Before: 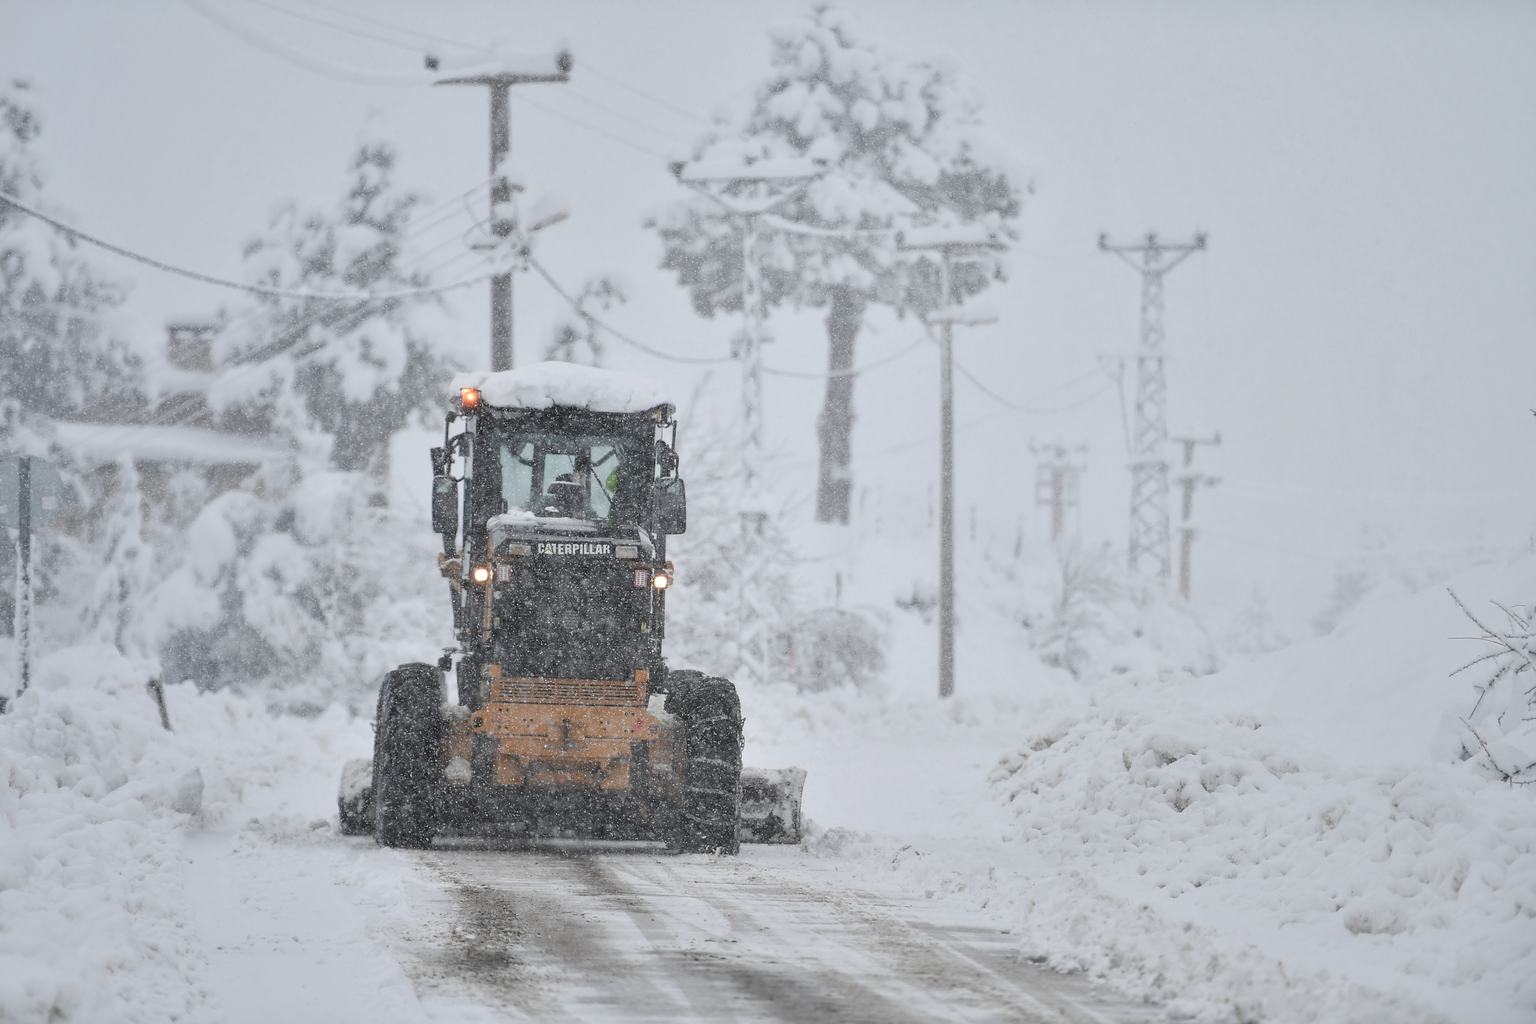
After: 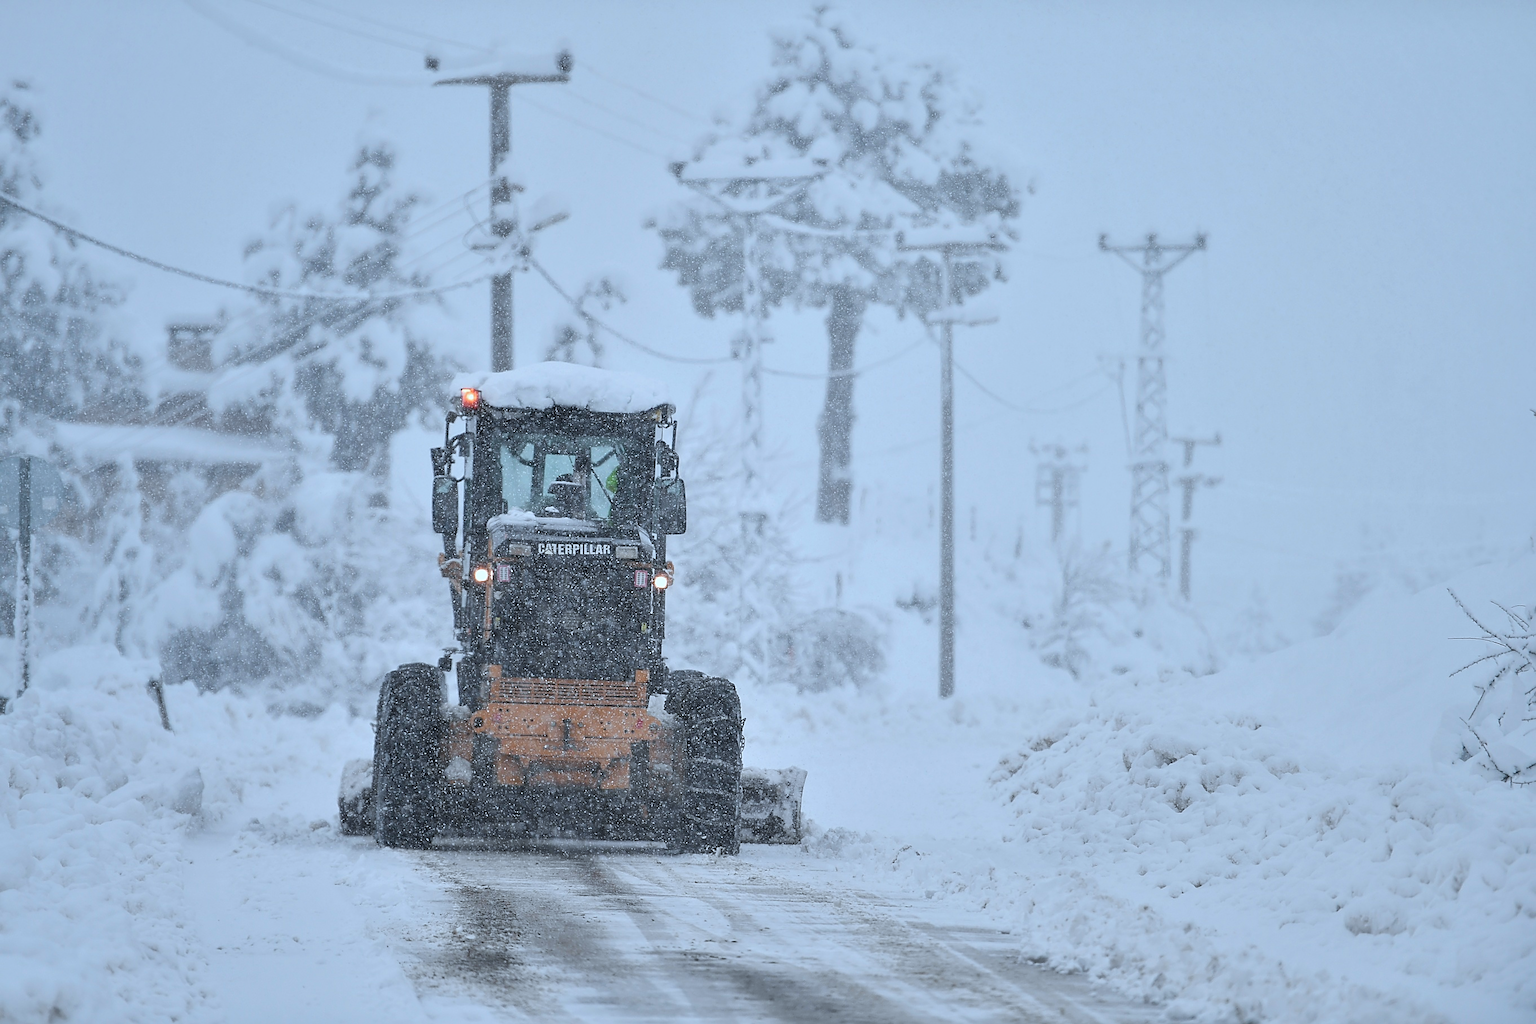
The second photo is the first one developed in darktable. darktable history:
color calibration: output R [0.972, 0.068, -0.094, 0], output G [-0.178, 1.216, -0.086, 0], output B [0.095, -0.136, 0.98, 0], illuminant custom, x 0.371, y 0.381, temperature 4283.16 K
white balance: emerald 1
sharpen: on, module defaults
